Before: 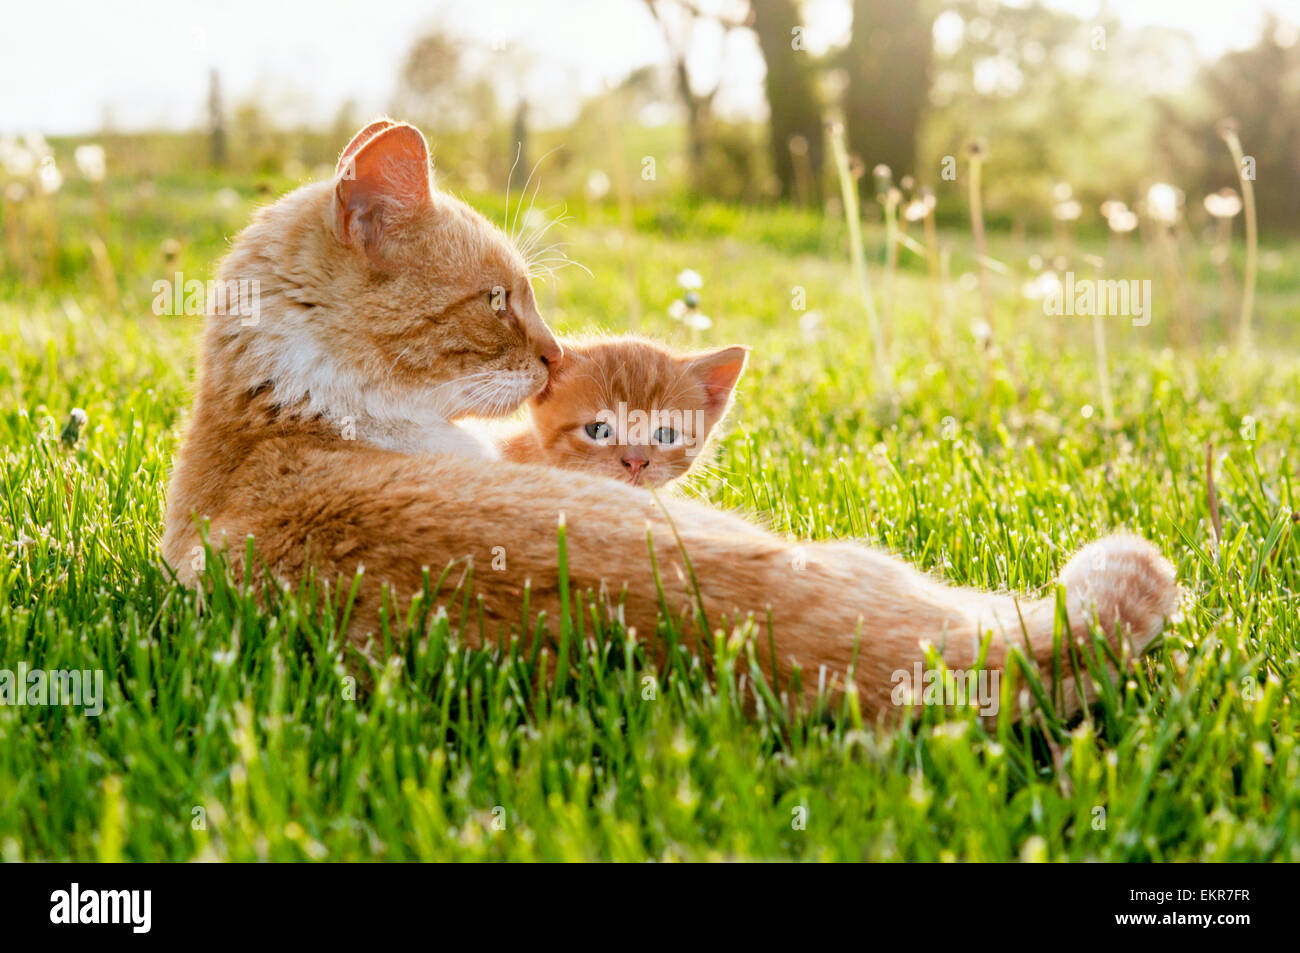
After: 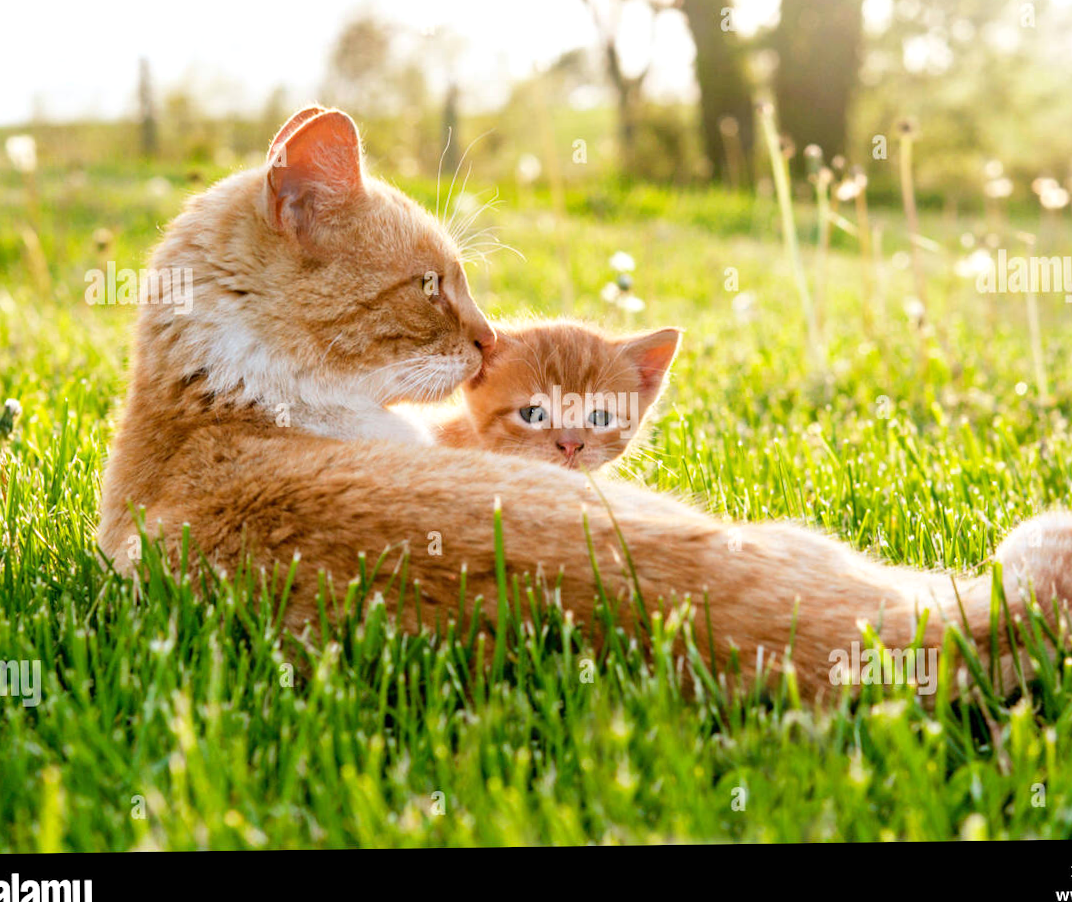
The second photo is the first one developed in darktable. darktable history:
exposure: exposure 0.132 EV, compensate highlight preservation false
tone equalizer: on, module defaults
crop and rotate: angle 0.761°, left 4.218%, top 0.984%, right 11.773%, bottom 2.59%
contrast equalizer: octaves 7, y [[0.5 ×6], [0.5 ×6], [0.5, 0.5, 0.501, 0.545, 0.707, 0.863], [0 ×6], [0 ×6]], mix 0.298
